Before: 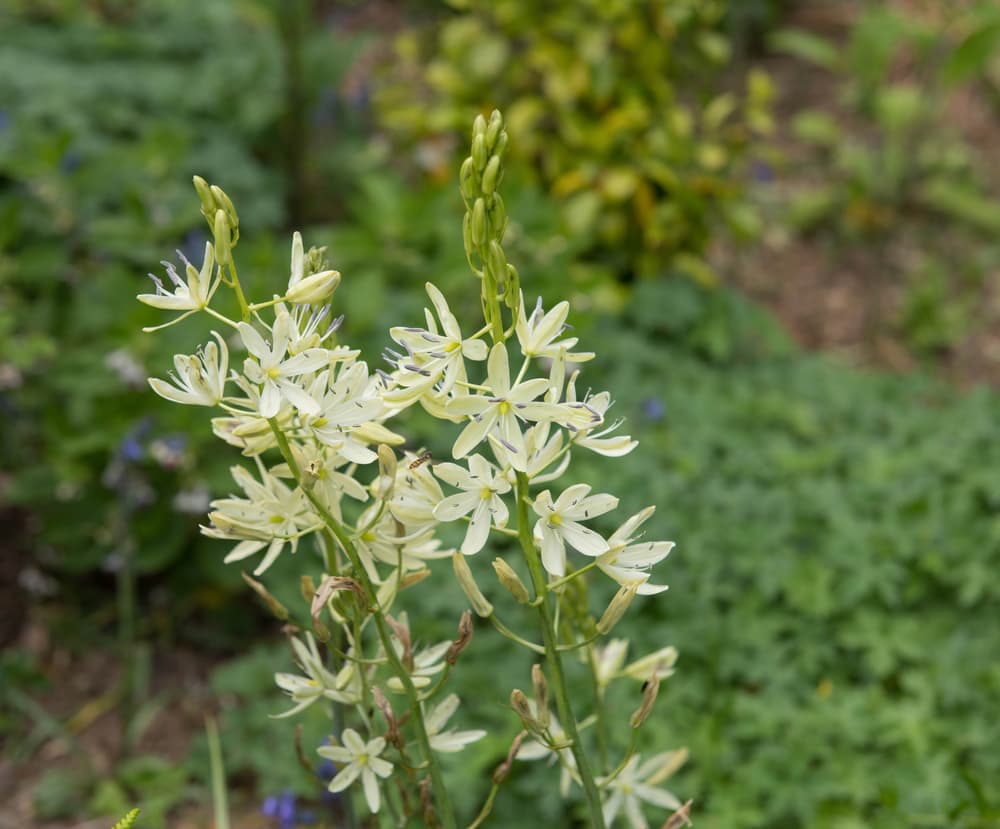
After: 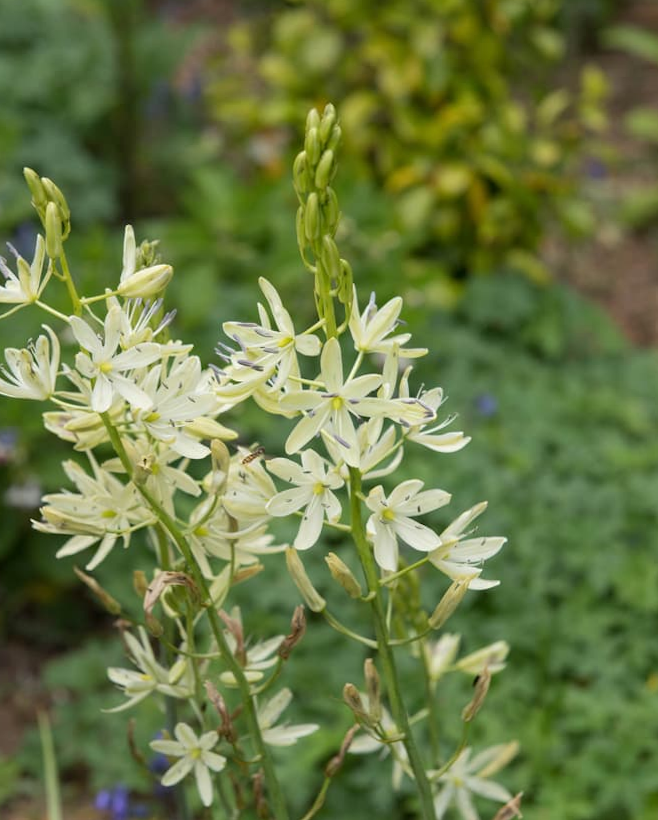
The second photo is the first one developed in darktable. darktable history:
crop: left 16.899%, right 16.556%
rotate and perspective: rotation 0.174°, lens shift (vertical) 0.013, lens shift (horizontal) 0.019, shear 0.001, automatic cropping original format, crop left 0.007, crop right 0.991, crop top 0.016, crop bottom 0.997
